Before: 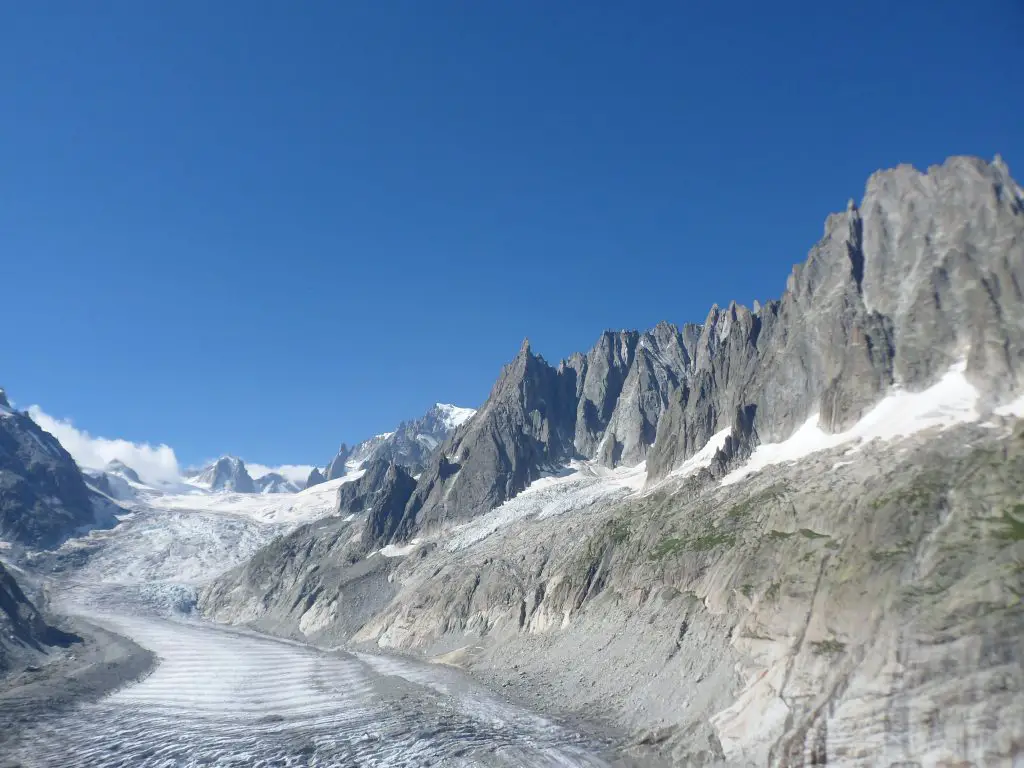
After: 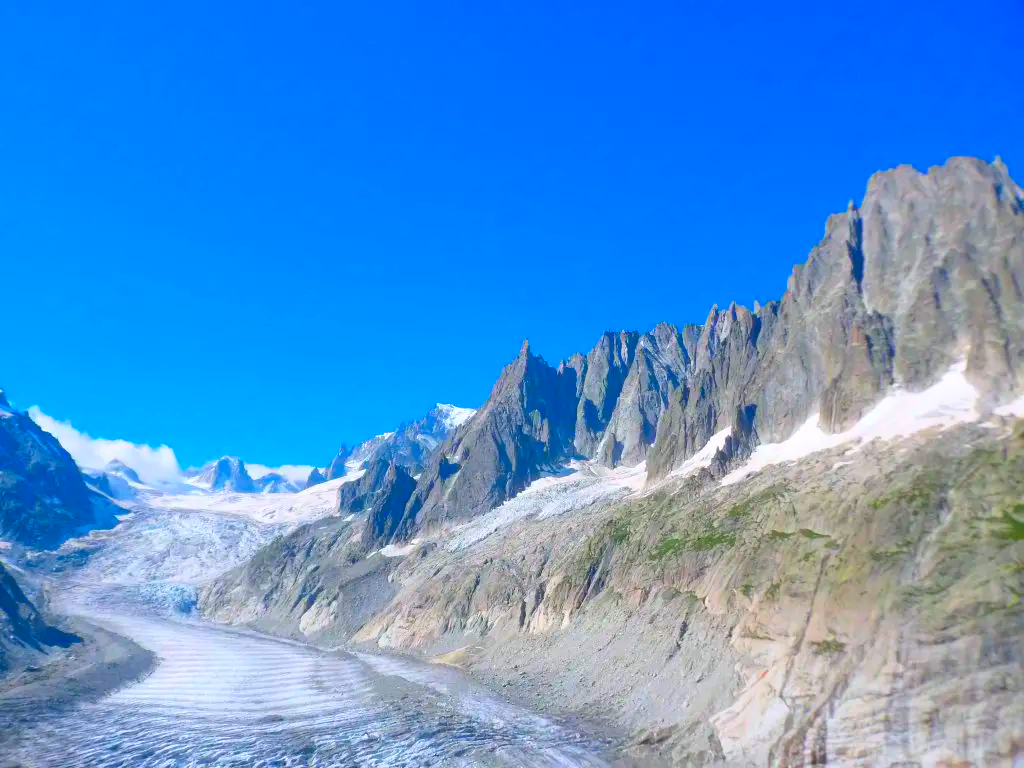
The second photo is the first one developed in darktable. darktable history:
contrast brightness saturation: contrast 0.046, brightness 0.063, saturation 0.014
color correction: highlights a* 1.63, highlights b* -1.75, saturation 2.42
